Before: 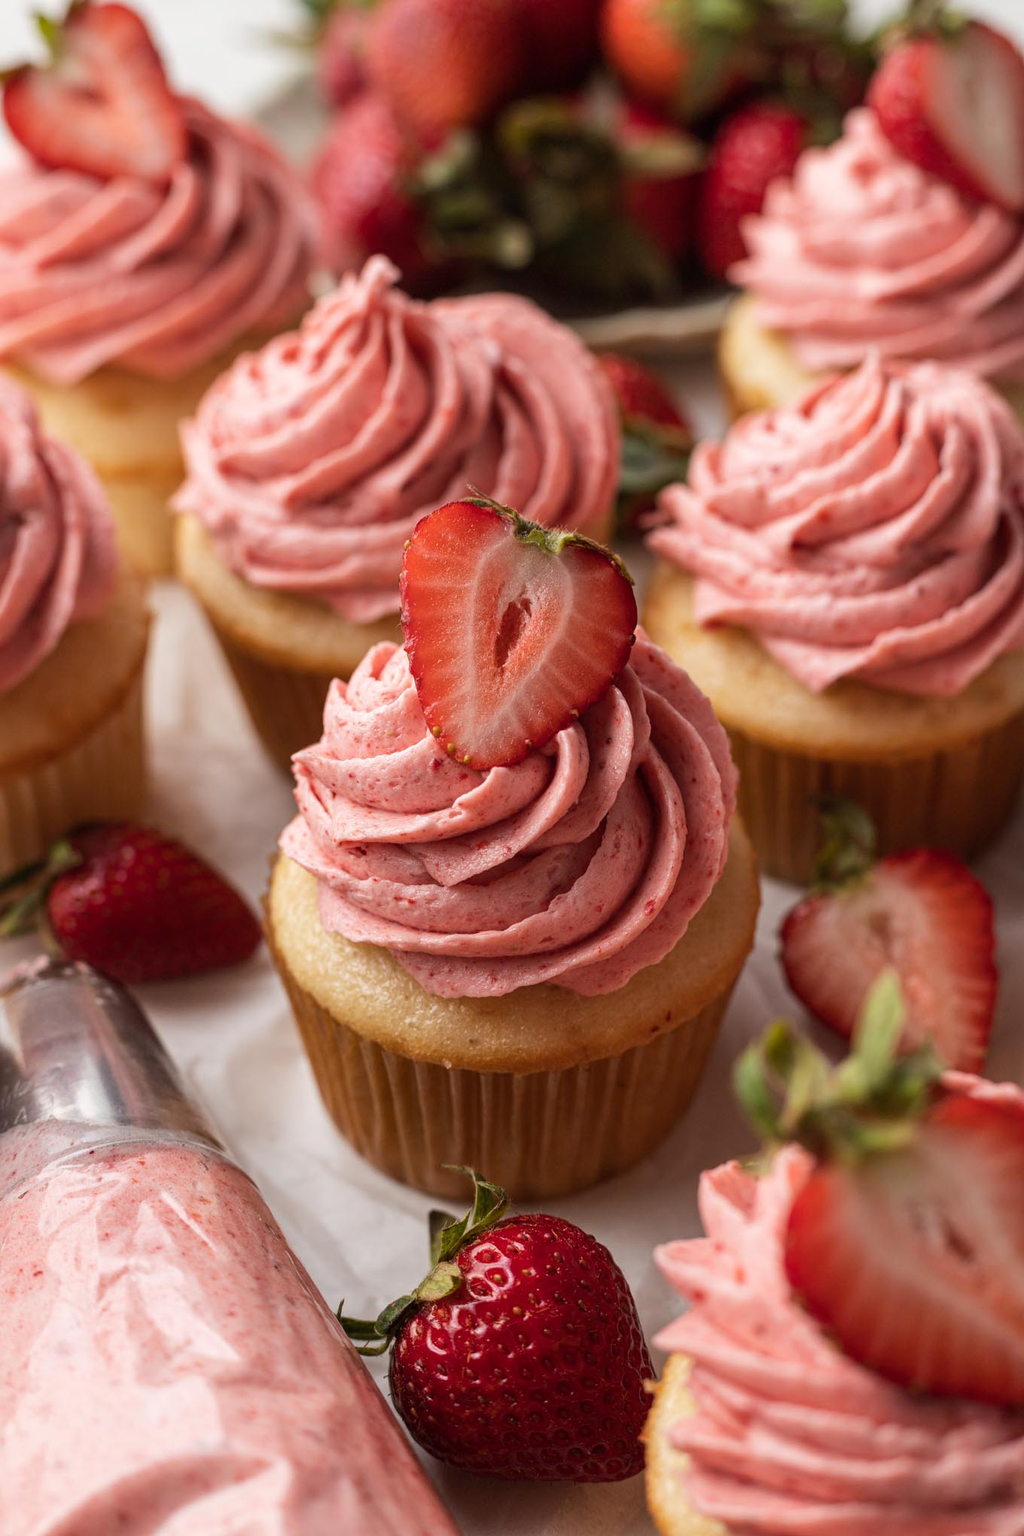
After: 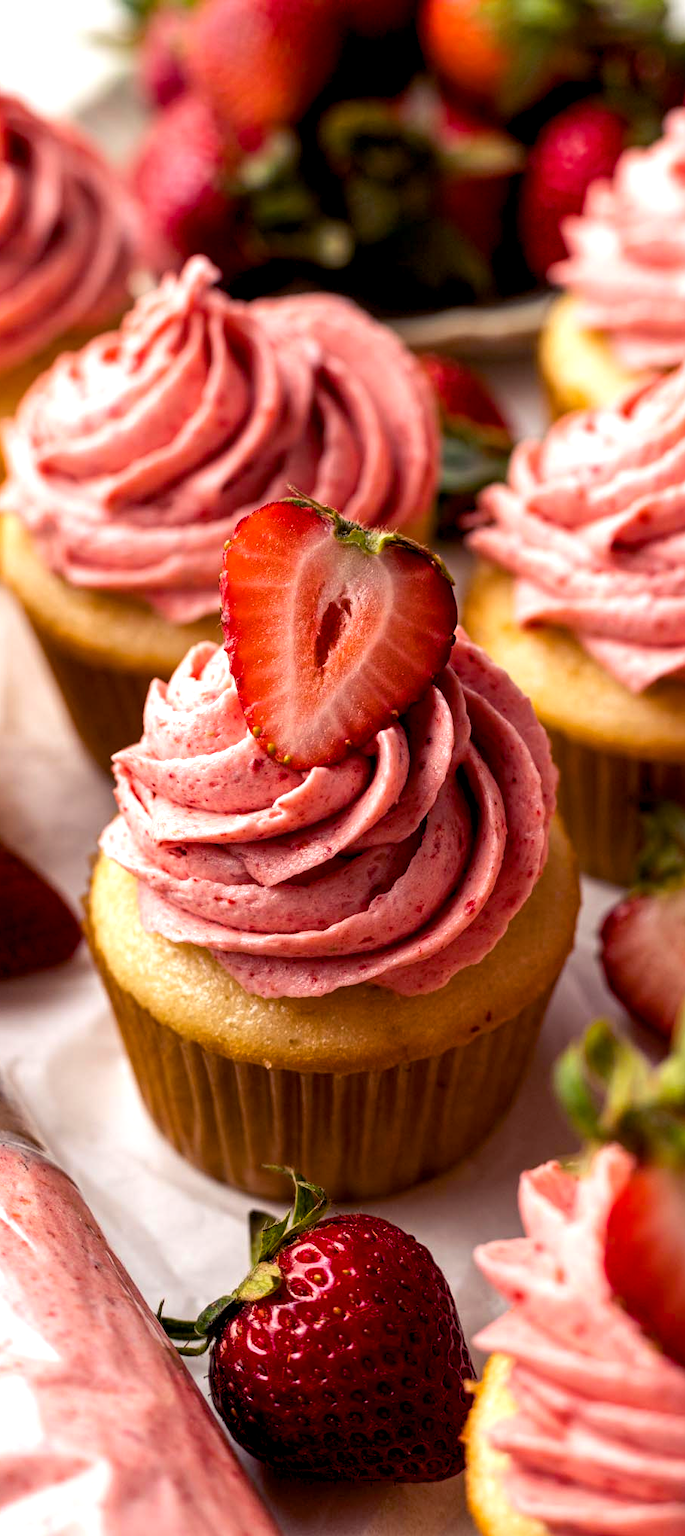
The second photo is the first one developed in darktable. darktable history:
color balance rgb: shadows lift › luminance -21.239%, shadows lift › chroma 6.565%, shadows lift › hue 271.56°, highlights gain › luminance 15.05%, global offset › luminance -0.87%, perceptual saturation grading › global saturation 25.373%, perceptual brilliance grading › global brilliance 10.419%
crop and rotate: left 17.599%, right 15.414%
